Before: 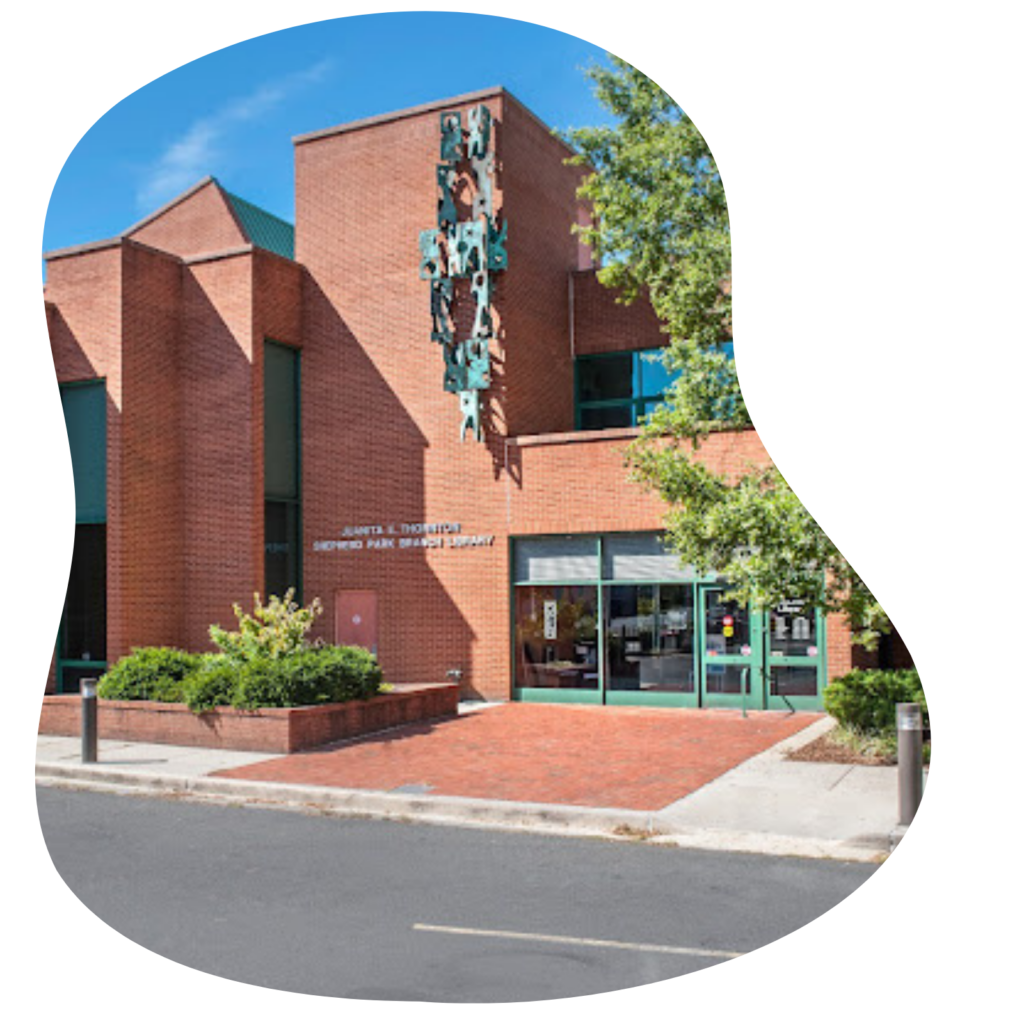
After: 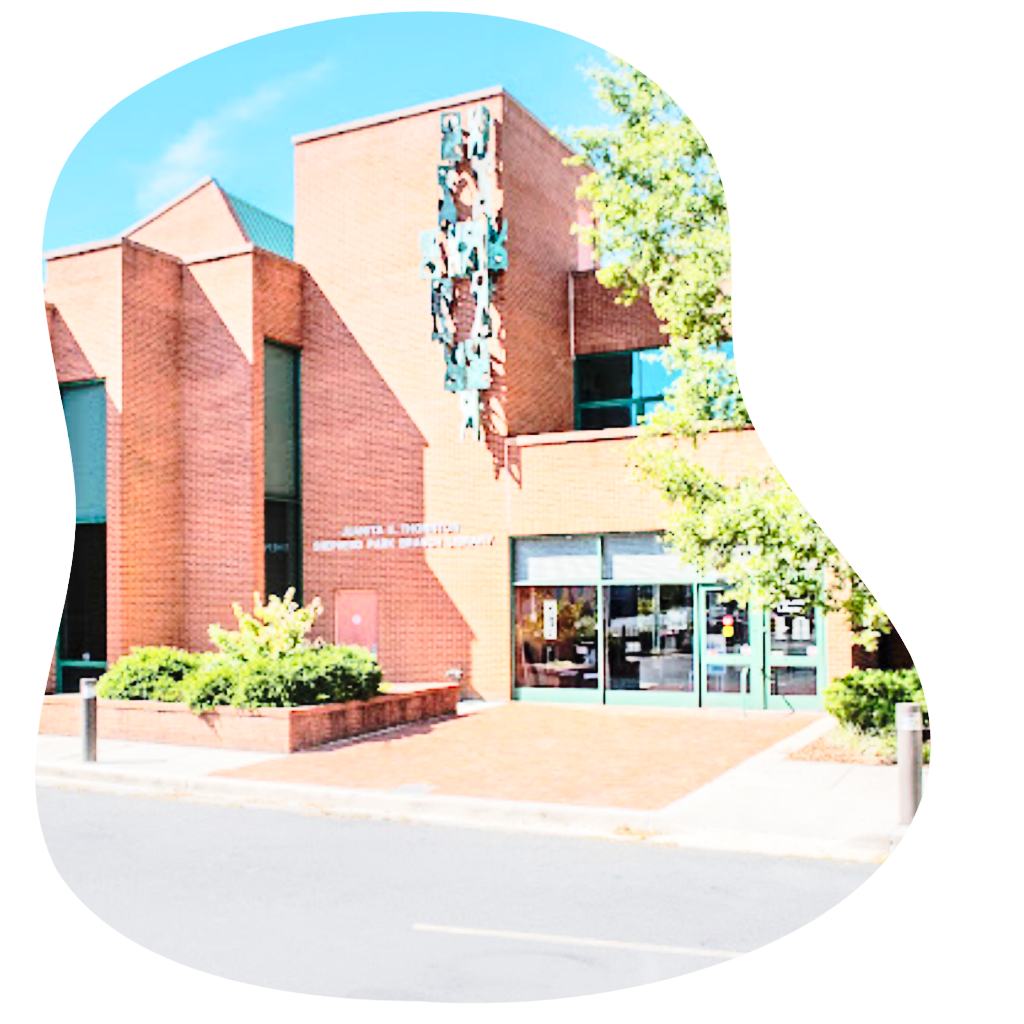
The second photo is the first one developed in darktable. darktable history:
base curve: curves: ch0 [(0, 0) (0.028, 0.03) (0.121, 0.232) (0.46, 0.748) (0.859, 0.968) (1, 1)], preserve colors none
tone equalizer: -7 EV 0.154 EV, -6 EV 0.632 EV, -5 EV 1.17 EV, -4 EV 1.31 EV, -3 EV 1.14 EV, -2 EV 0.6 EV, -1 EV 0.156 EV, edges refinement/feathering 500, mask exposure compensation -1.57 EV, preserve details no
